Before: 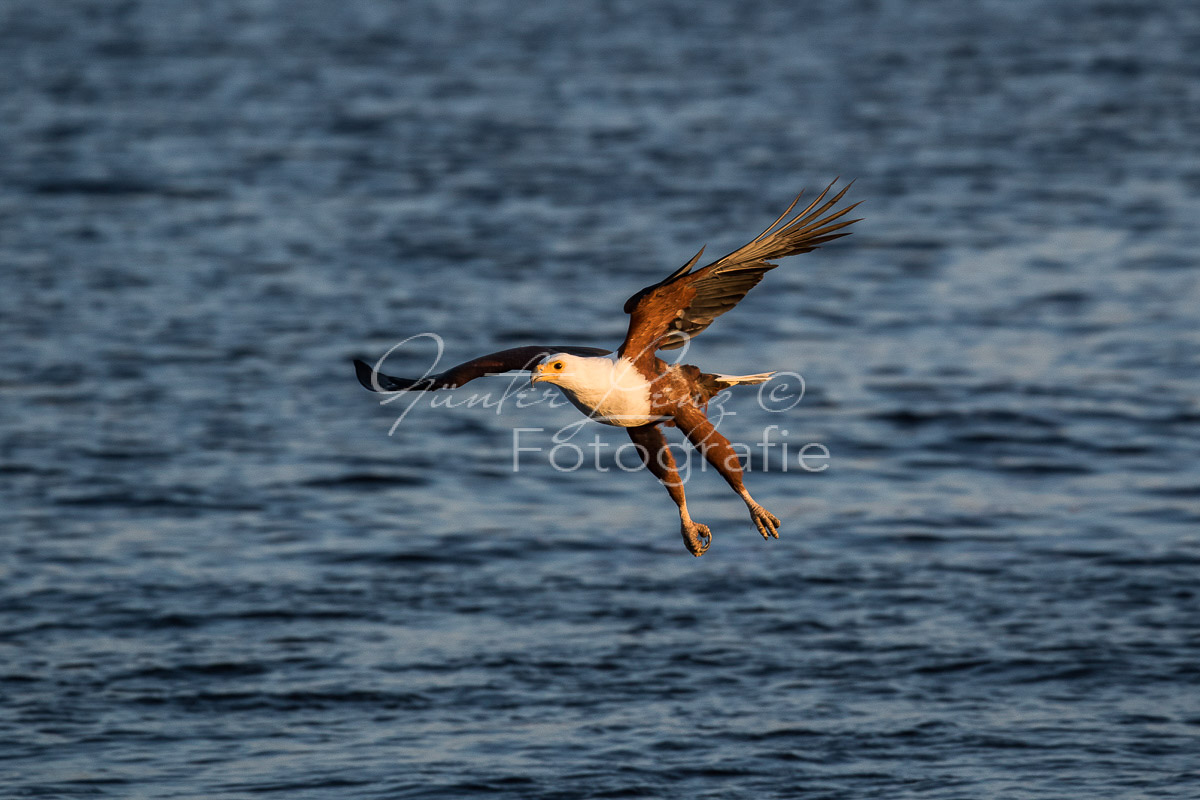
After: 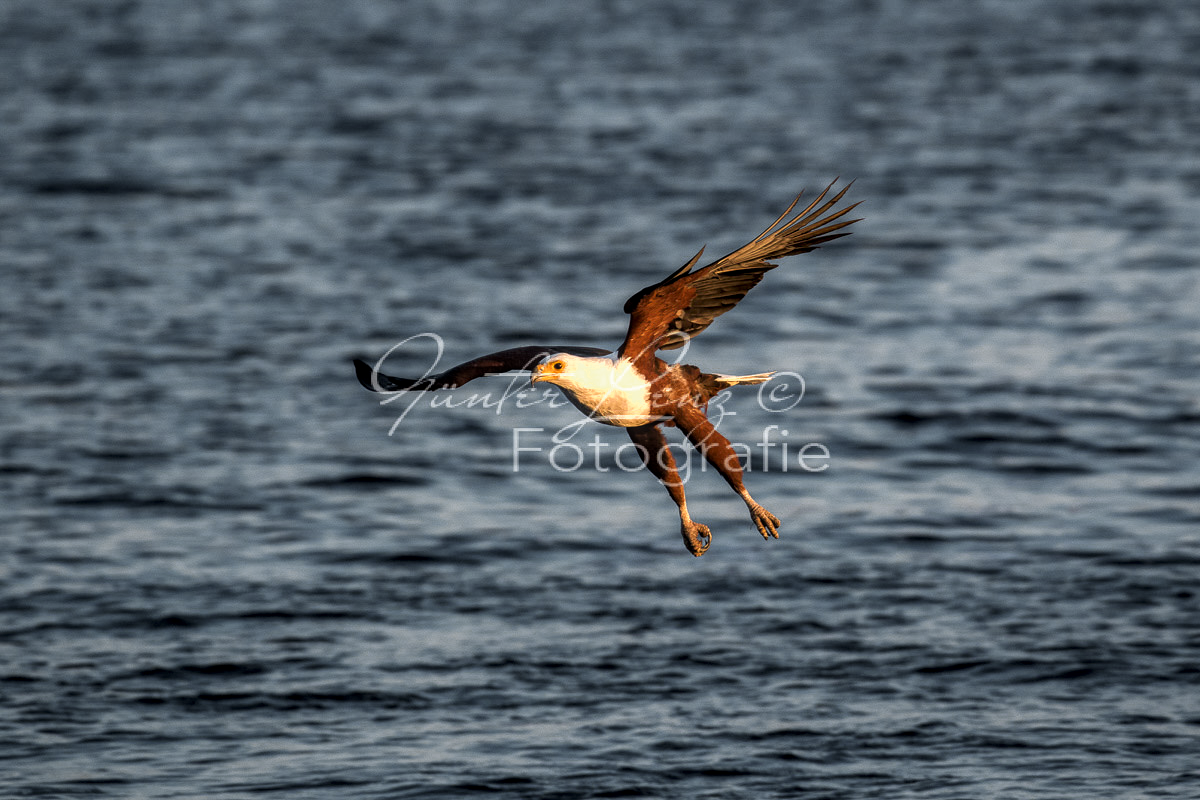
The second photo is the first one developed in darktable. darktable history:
local contrast: on, module defaults
tone equalizer: -8 EV -0.396 EV, -7 EV -0.418 EV, -6 EV -0.355 EV, -5 EV -0.215 EV, -3 EV 0.196 EV, -2 EV 0.31 EV, -1 EV 0.406 EV, +0 EV 0.397 EV
velvia: on, module defaults
color zones: curves: ch0 [(0.035, 0.242) (0.25, 0.5) (0.384, 0.214) (0.488, 0.255) (0.75, 0.5)]; ch1 [(0.063, 0.379) (0.25, 0.5) (0.354, 0.201) (0.489, 0.085) (0.729, 0.271)]; ch2 [(0.25, 0.5) (0.38, 0.517) (0.442, 0.51) (0.735, 0.456)]
